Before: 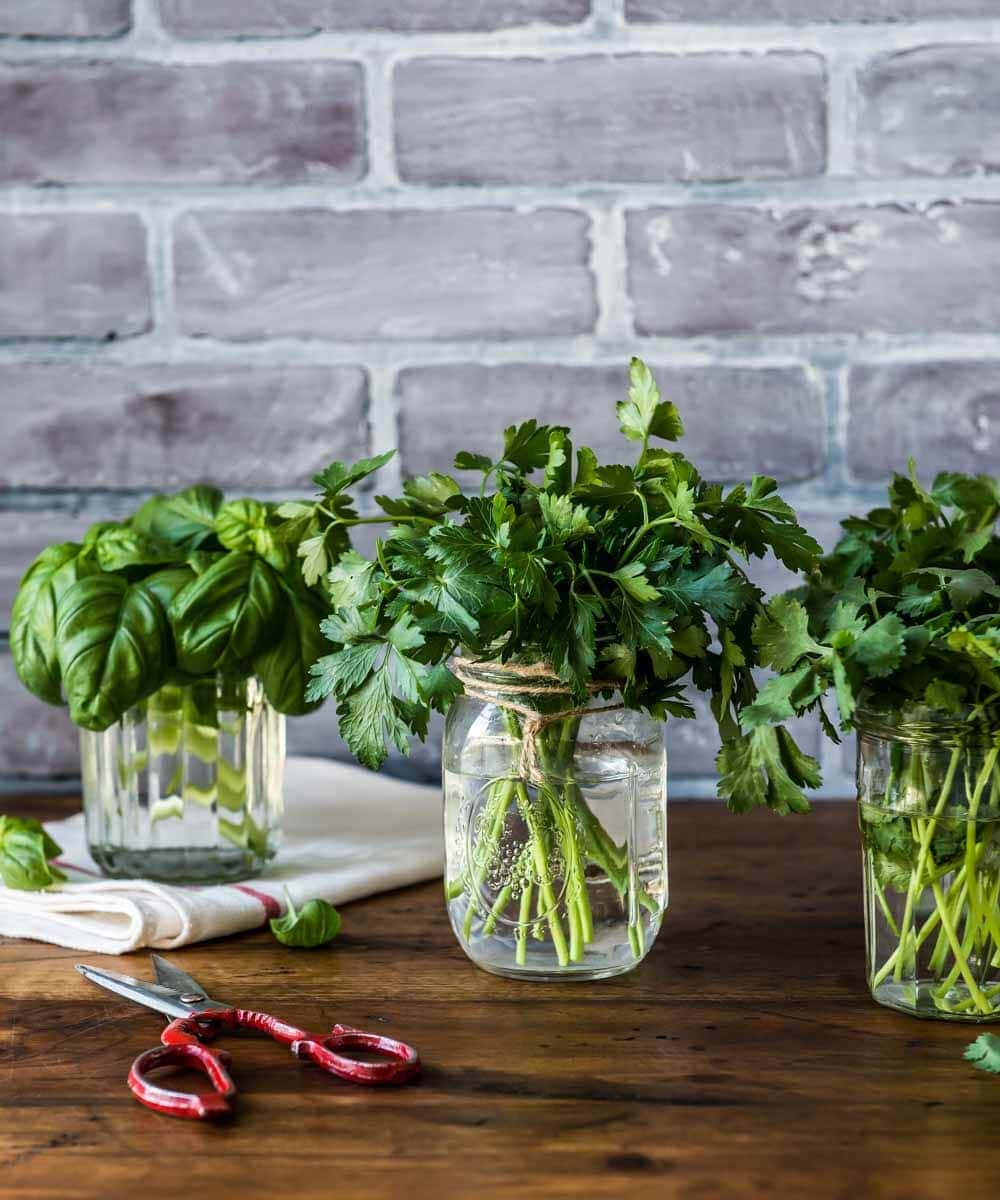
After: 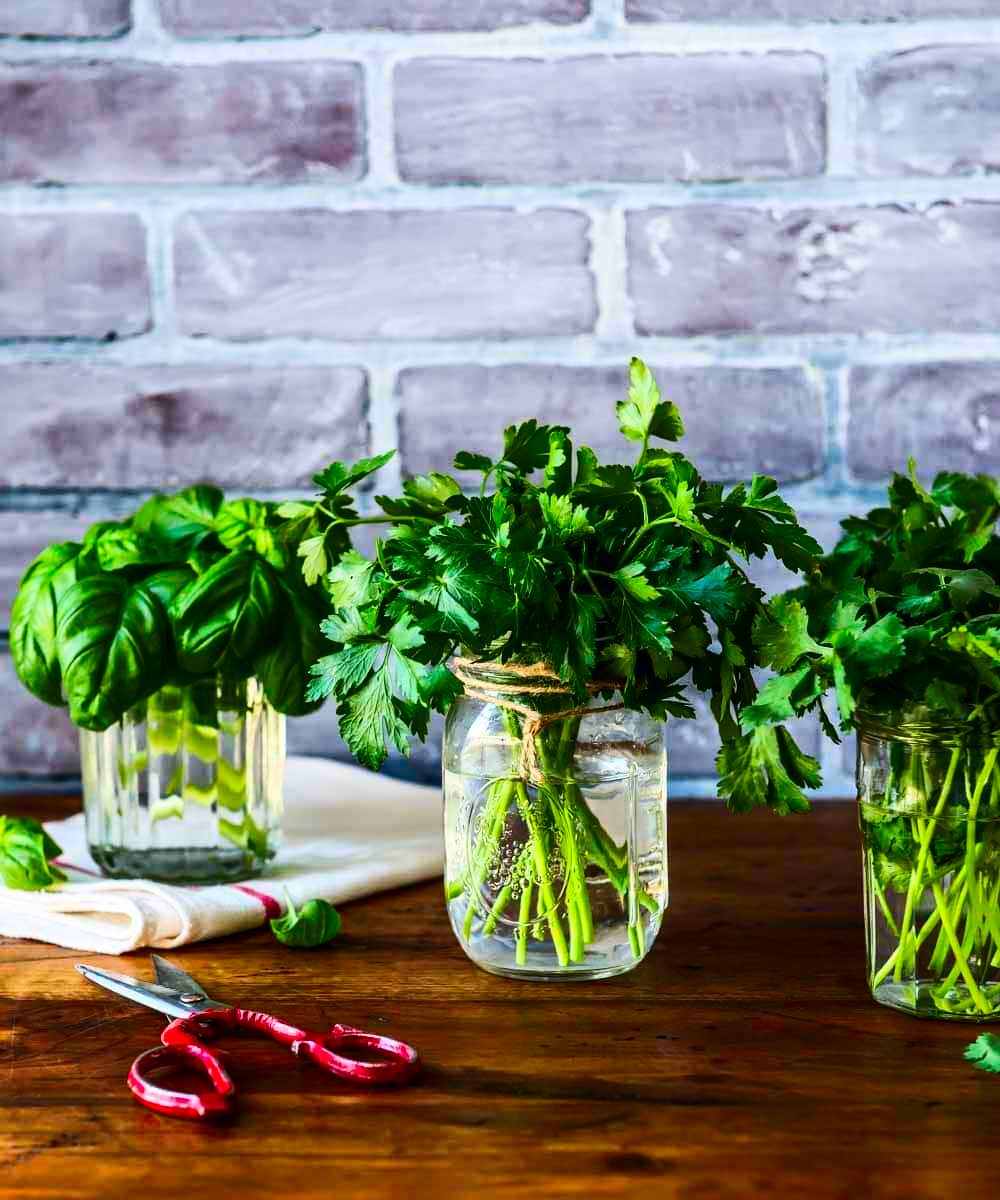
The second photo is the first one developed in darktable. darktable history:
contrast brightness saturation: contrast 0.26, brightness 0.02, saturation 0.86
